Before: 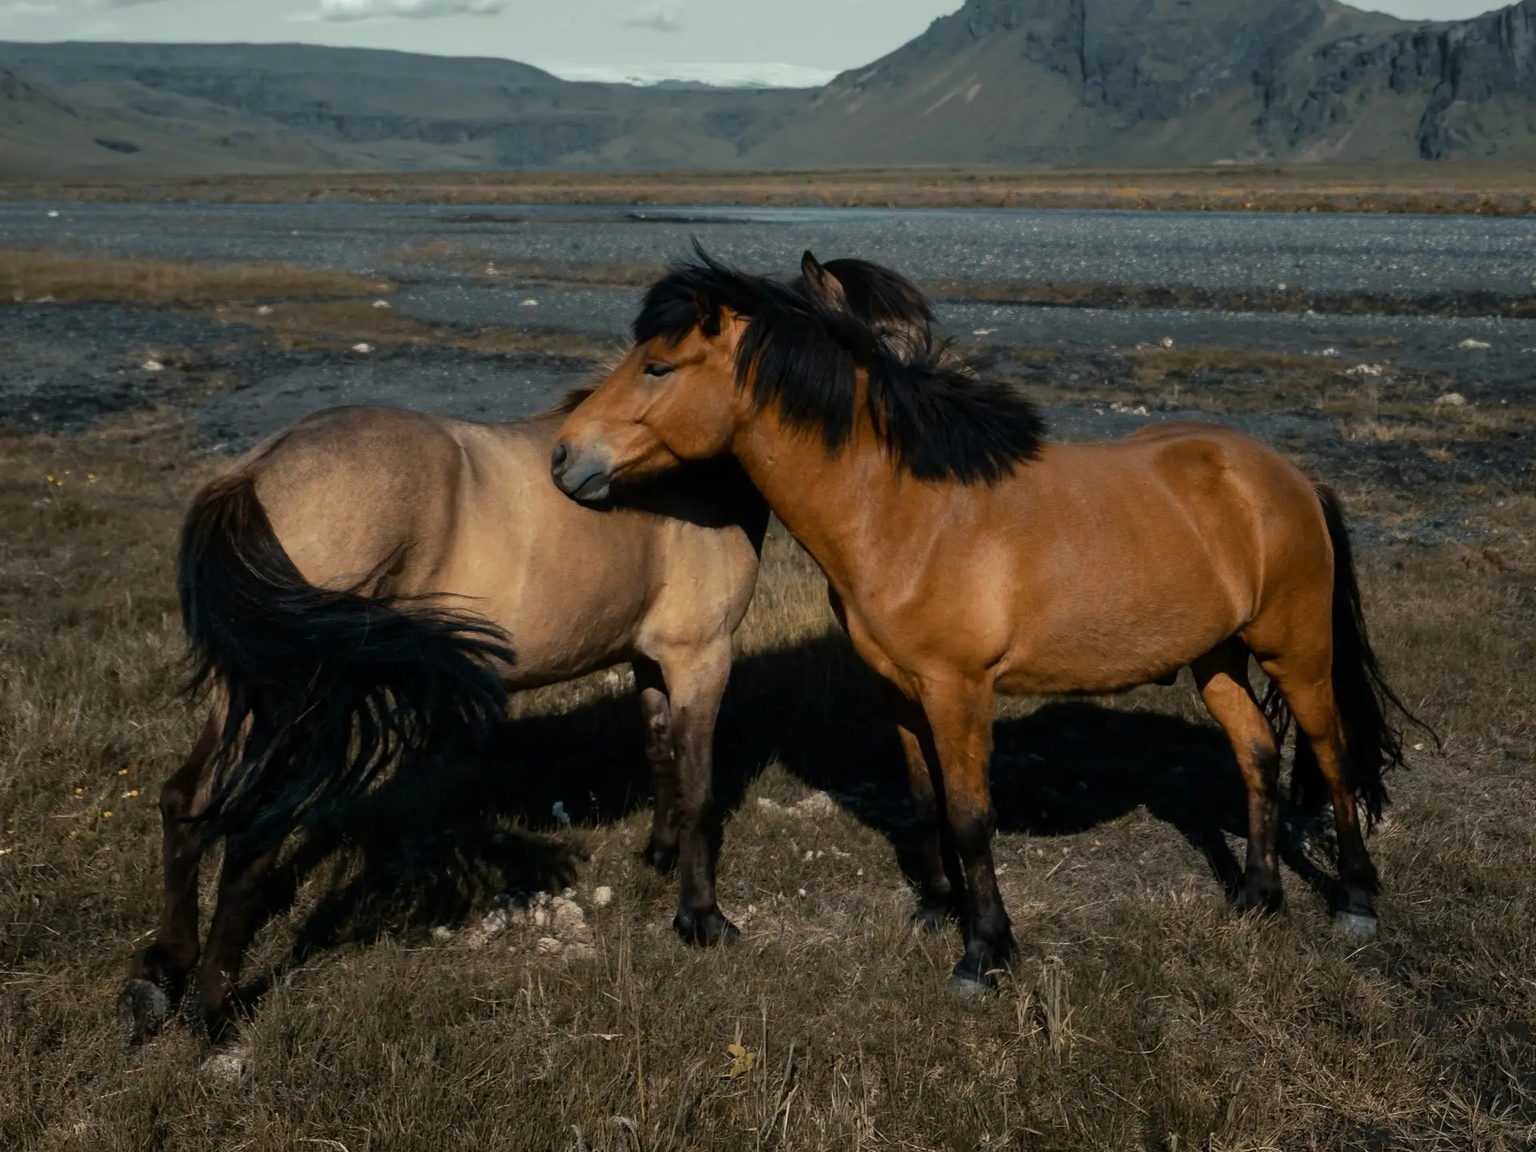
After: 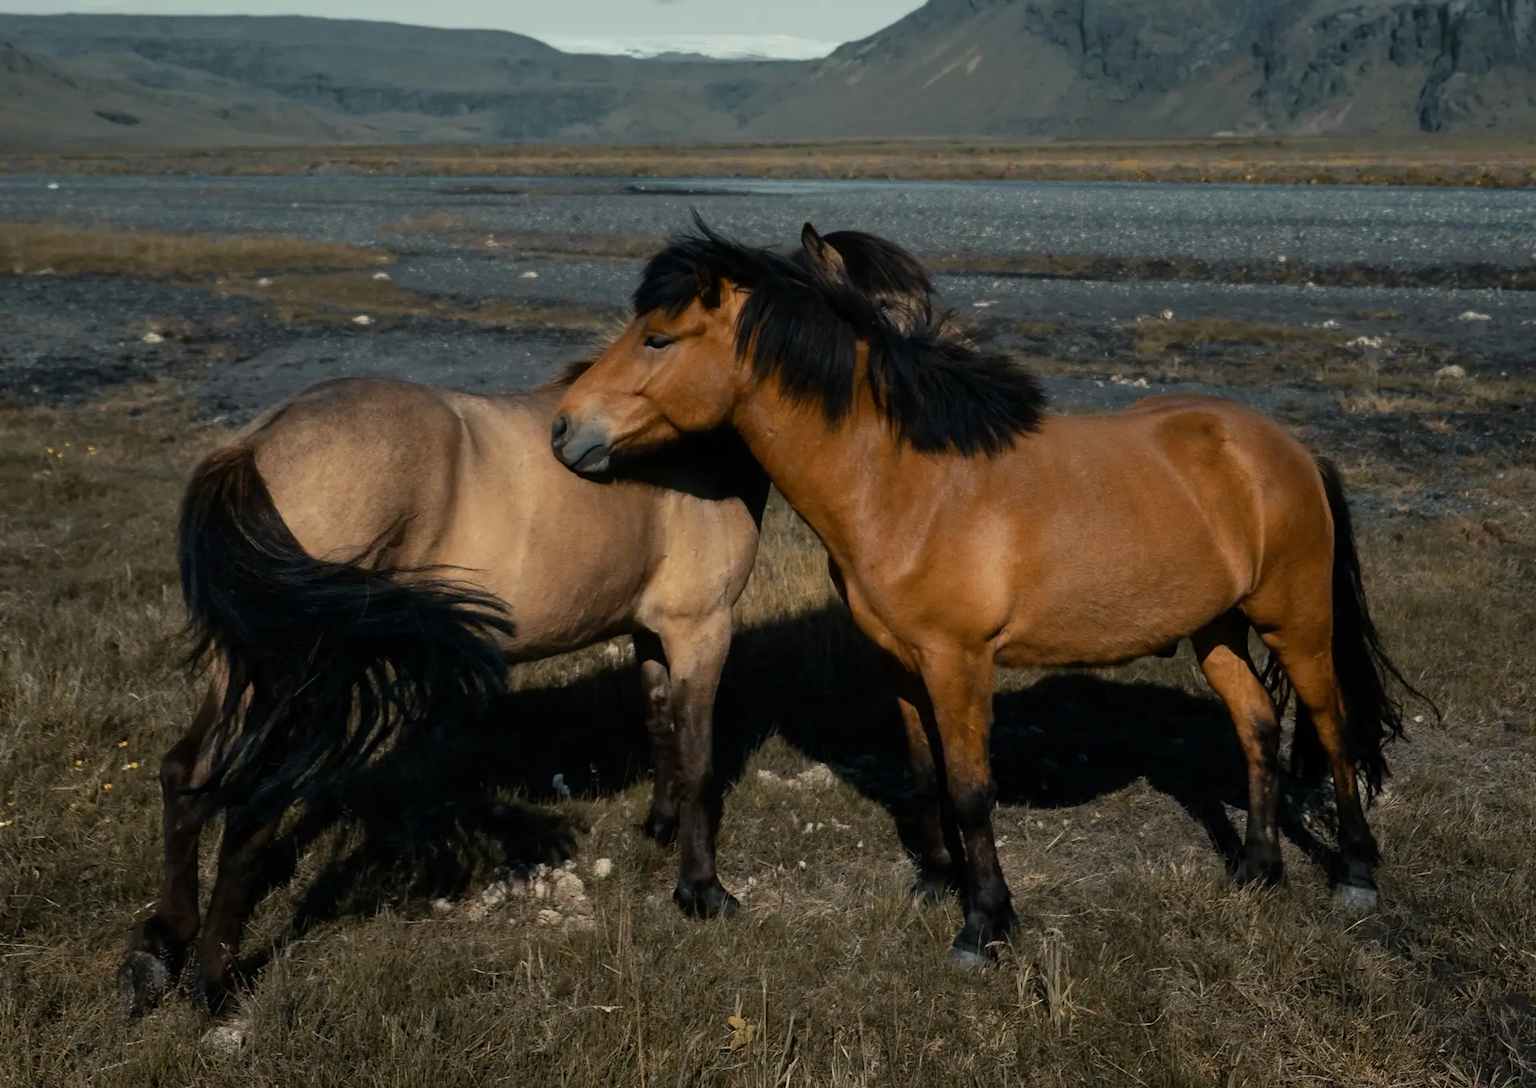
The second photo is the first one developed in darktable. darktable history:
crop and rotate: top 2.479%, bottom 3.018%
rotate and perspective: automatic cropping off
